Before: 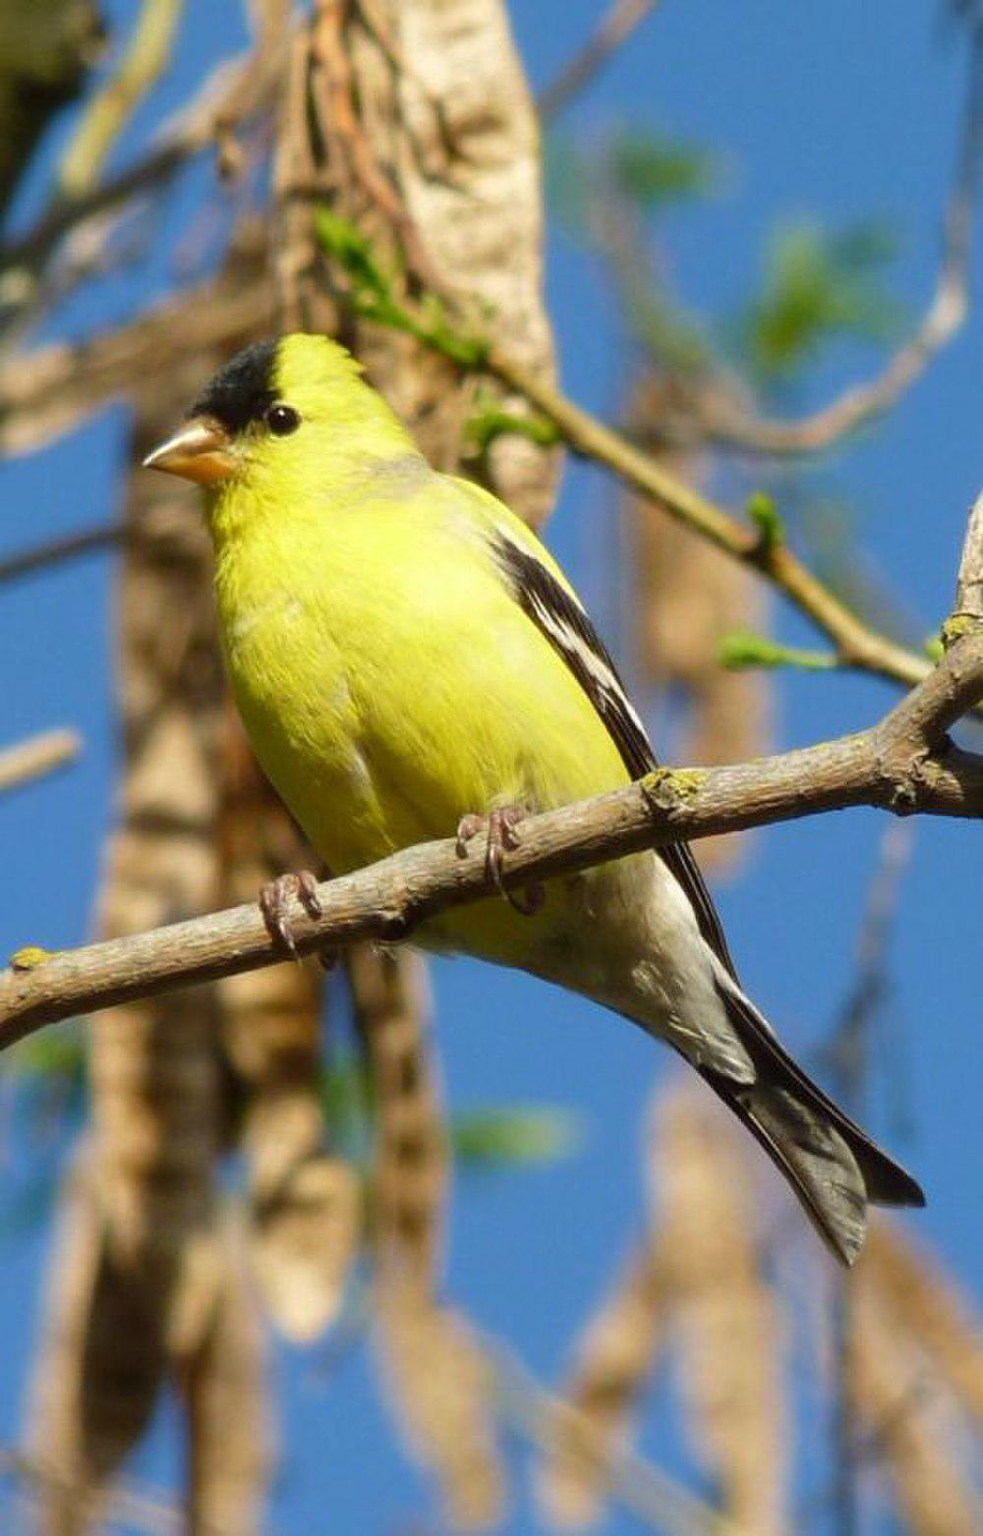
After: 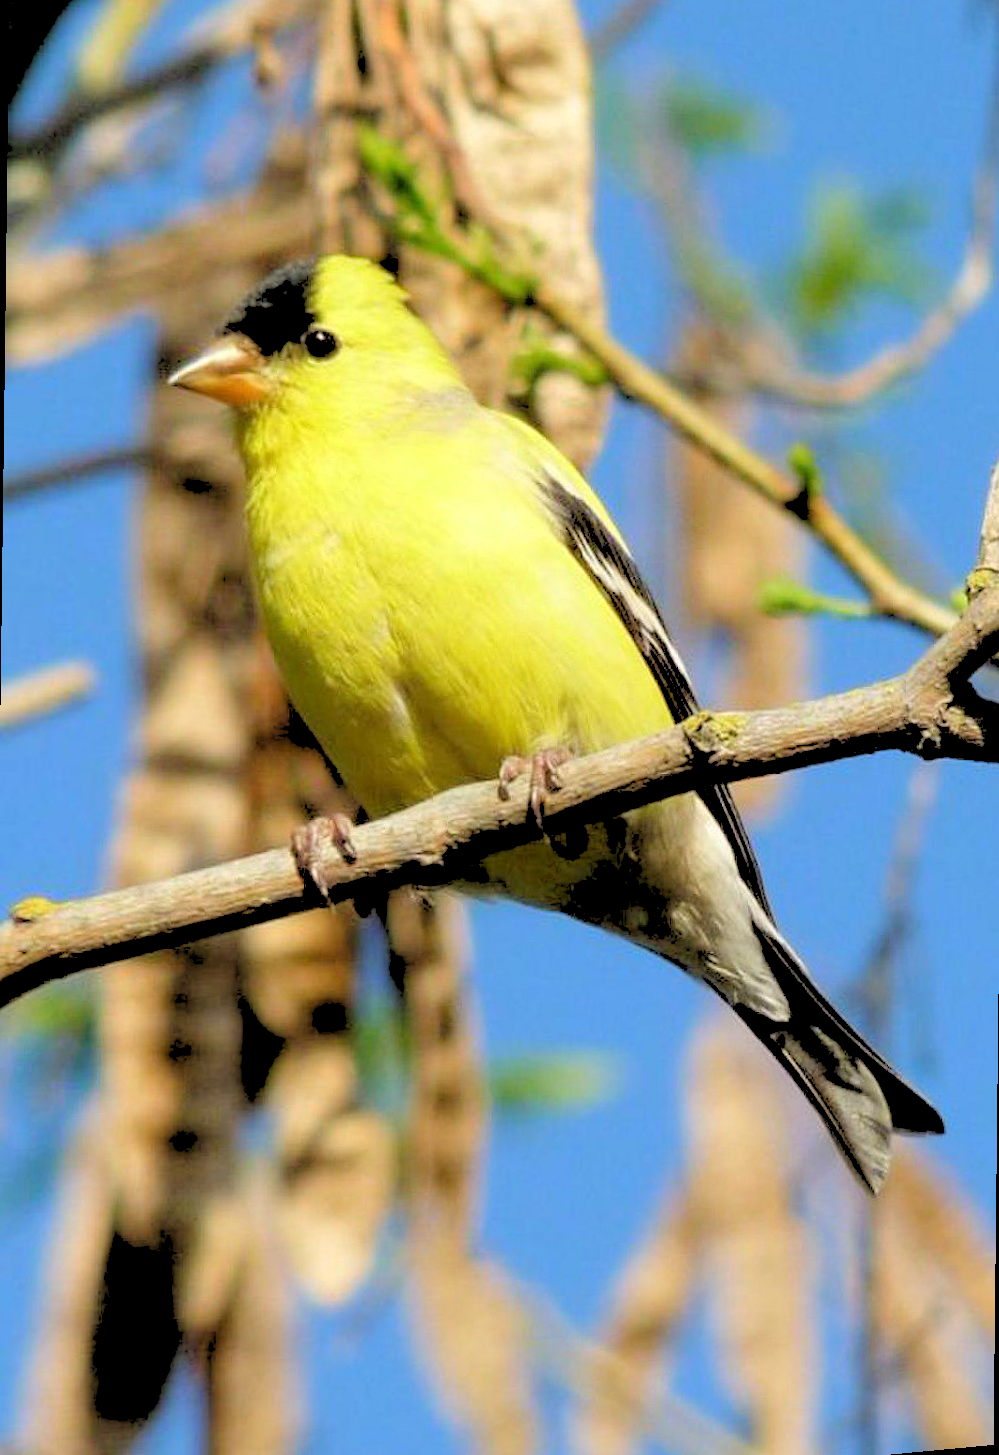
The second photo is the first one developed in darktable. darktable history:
rotate and perspective: rotation 0.679°, lens shift (horizontal) 0.136, crop left 0.009, crop right 0.991, crop top 0.078, crop bottom 0.95
rgb levels: levels [[0.027, 0.429, 0.996], [0, 0.5, 1], [0, 0.5, 1]]
